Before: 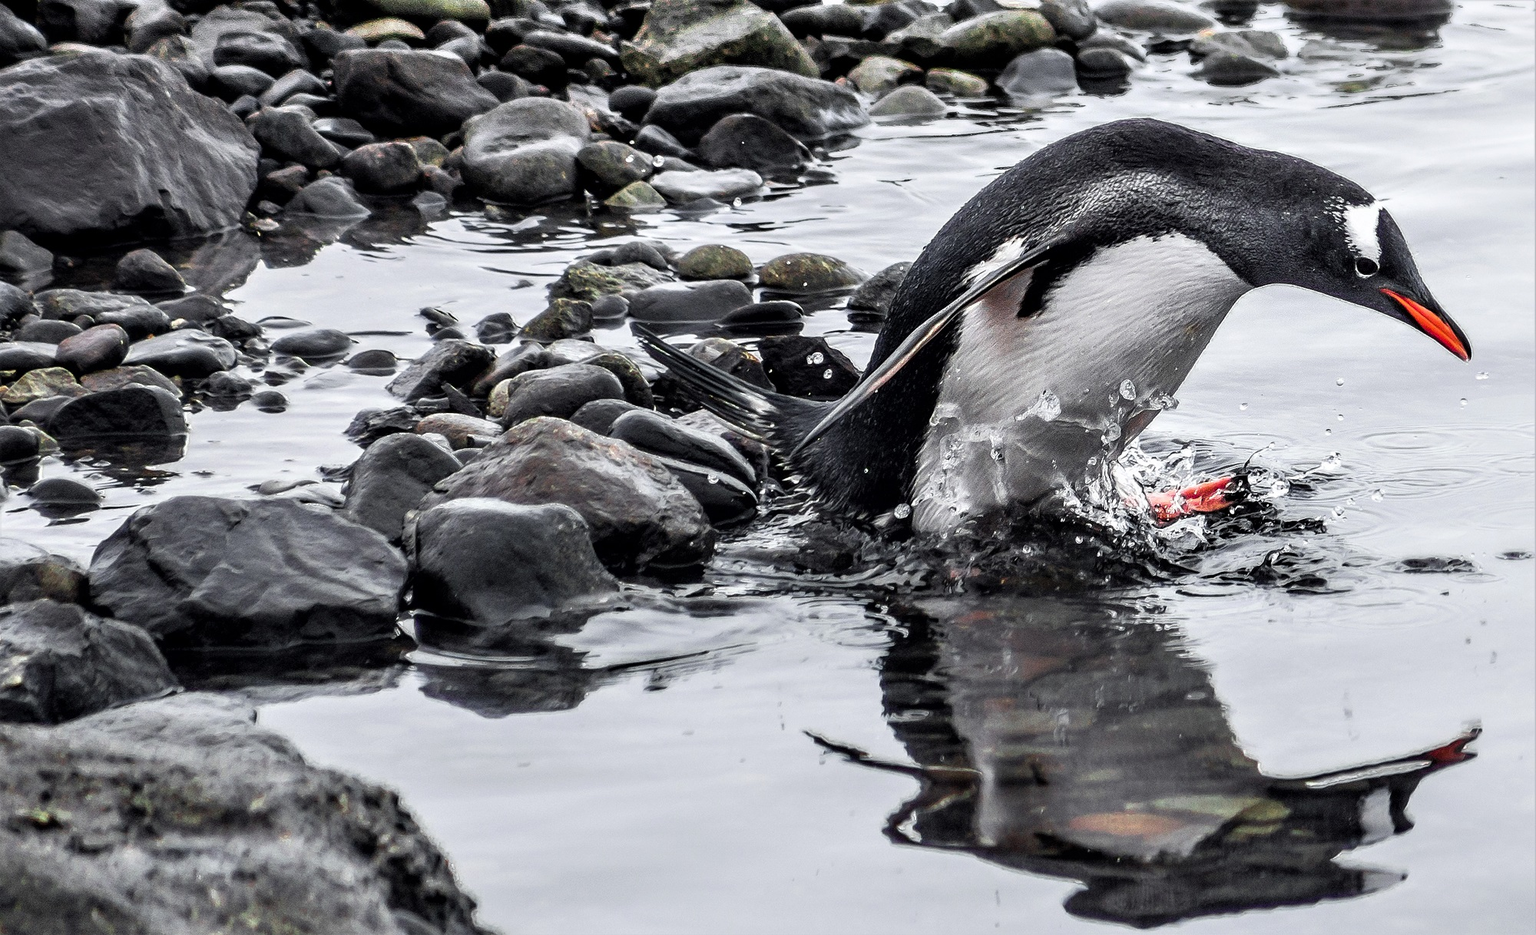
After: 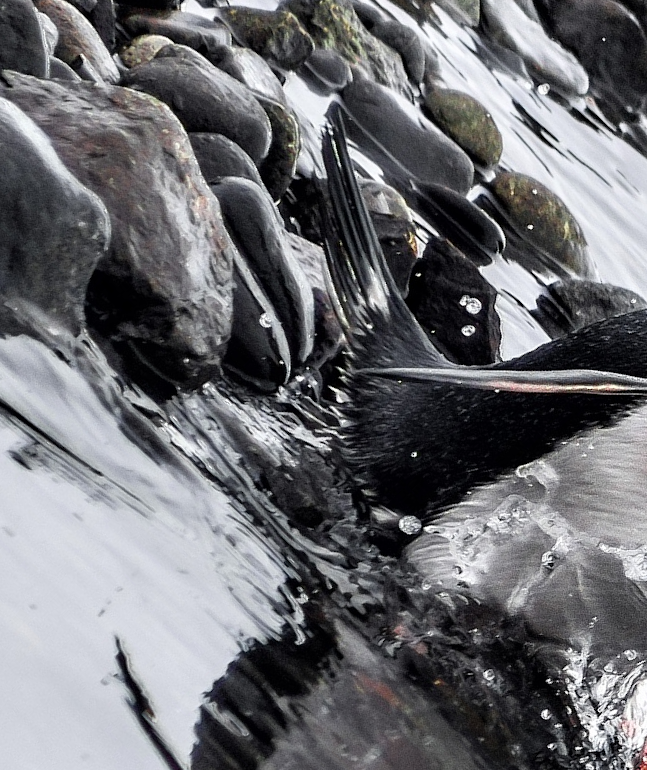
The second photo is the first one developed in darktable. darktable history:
crop and rotate: angle -45.12°, top 16.313%, right 0.787%, bottom 11.722%
